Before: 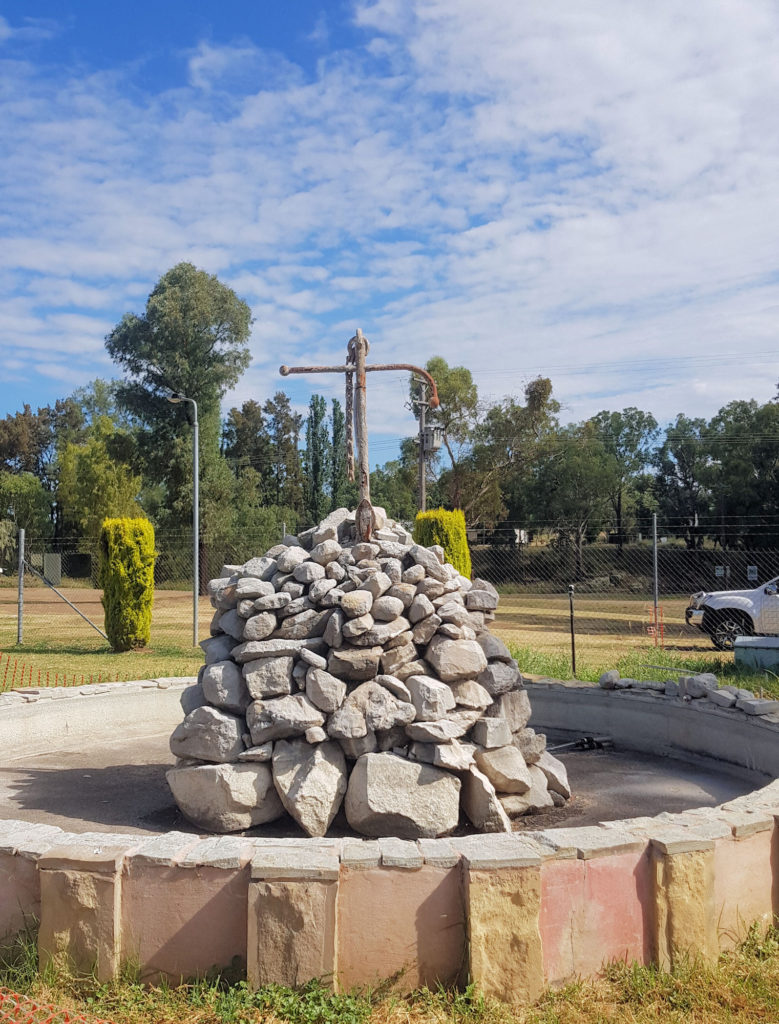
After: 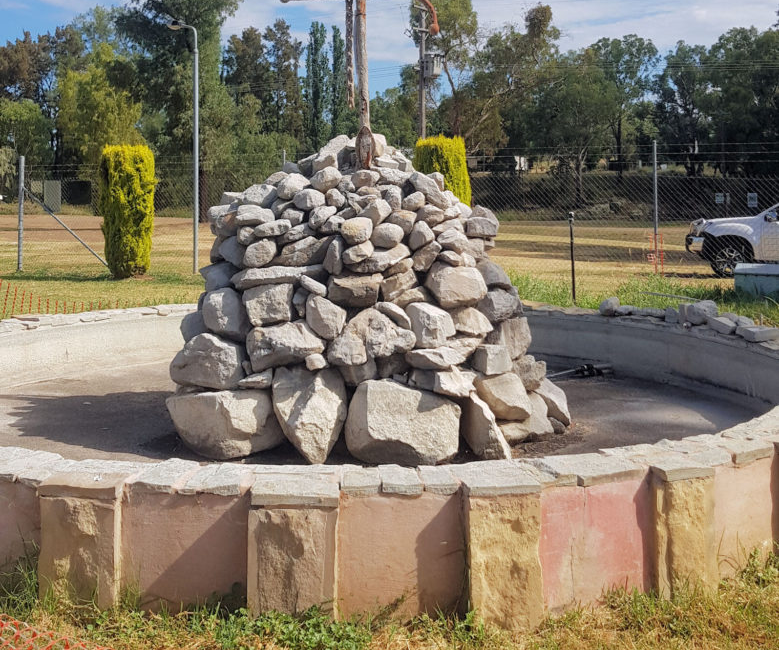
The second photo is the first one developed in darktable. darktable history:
crop and rotate: top 36.475%
